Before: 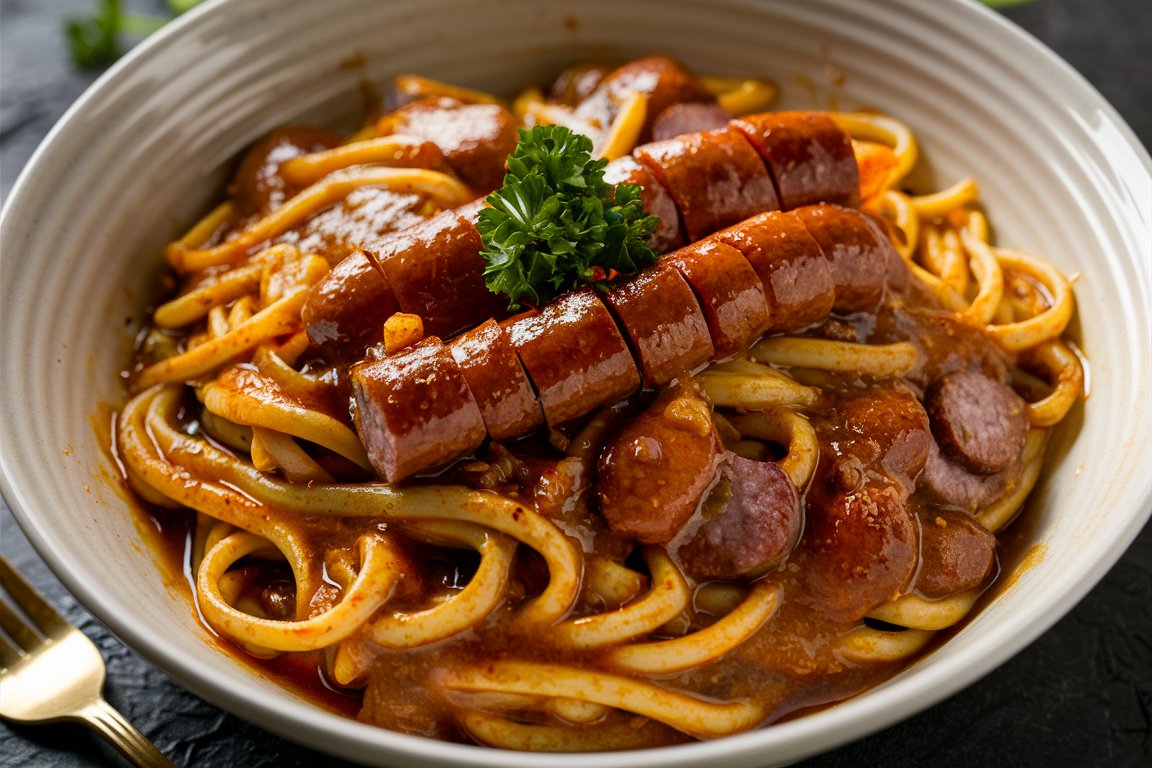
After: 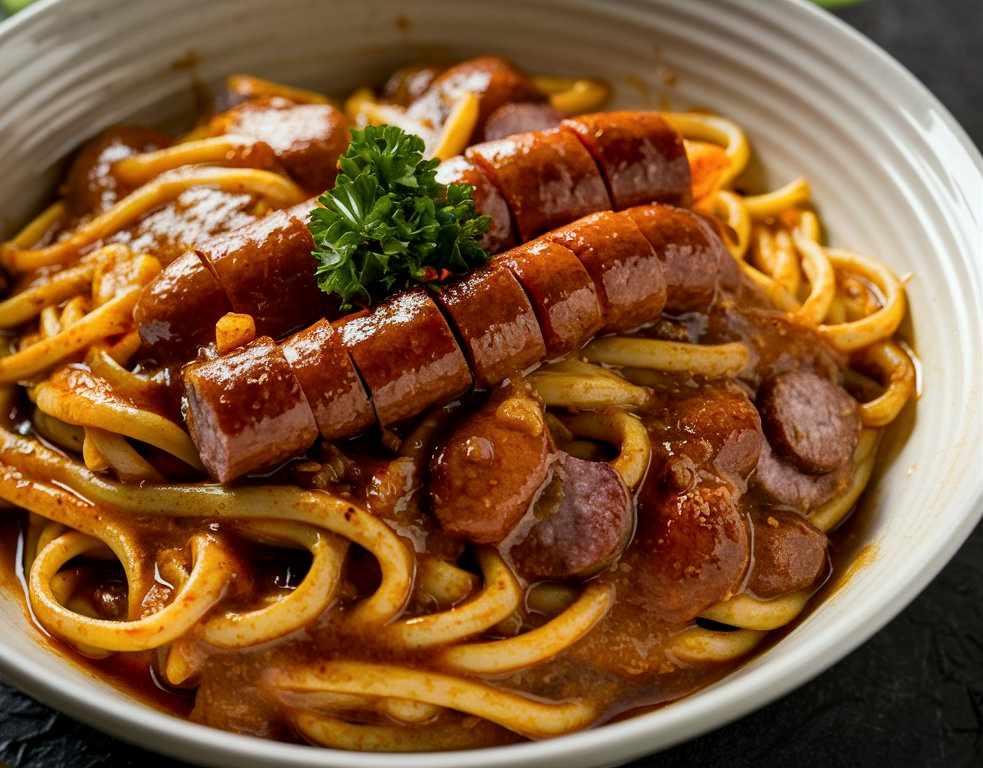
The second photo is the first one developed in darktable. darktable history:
white balance: red 0.978, blue 0.999
local contrast: mode bilateral grid, contrast 20, coarseness 50, detail 120%, midtone range 0.2
crop and rotate: left 14.584%
